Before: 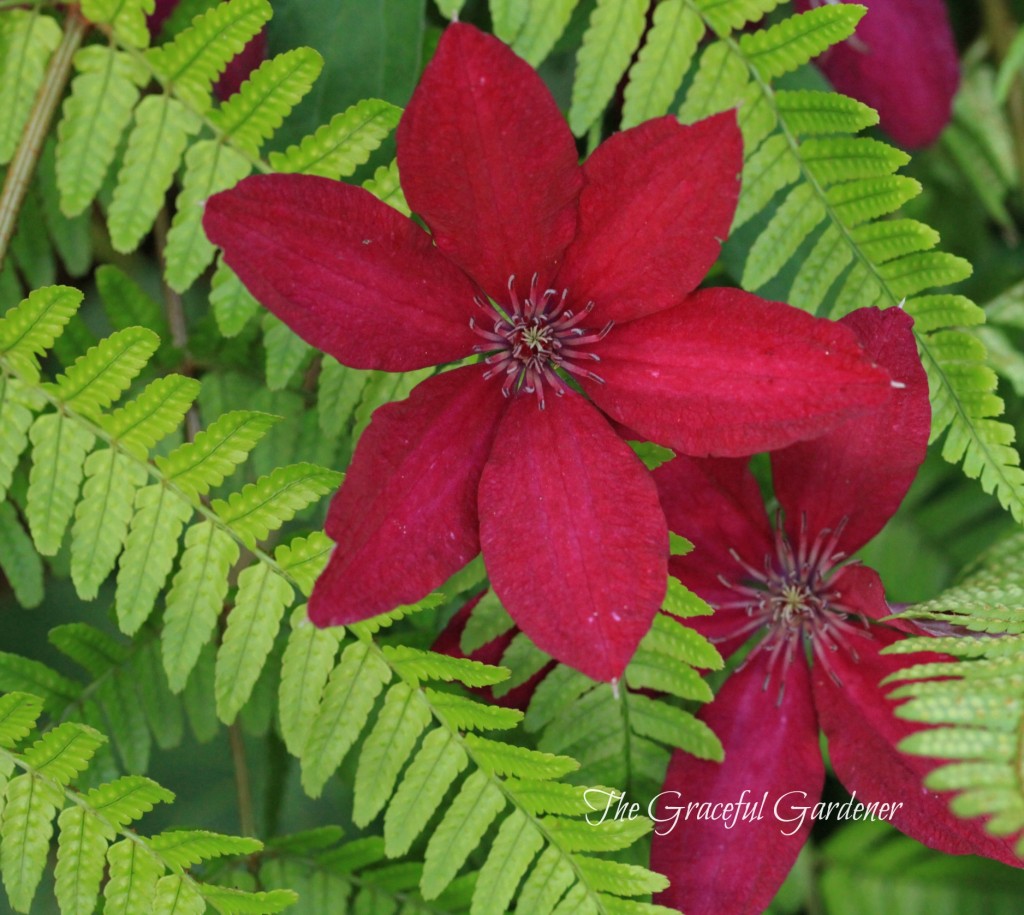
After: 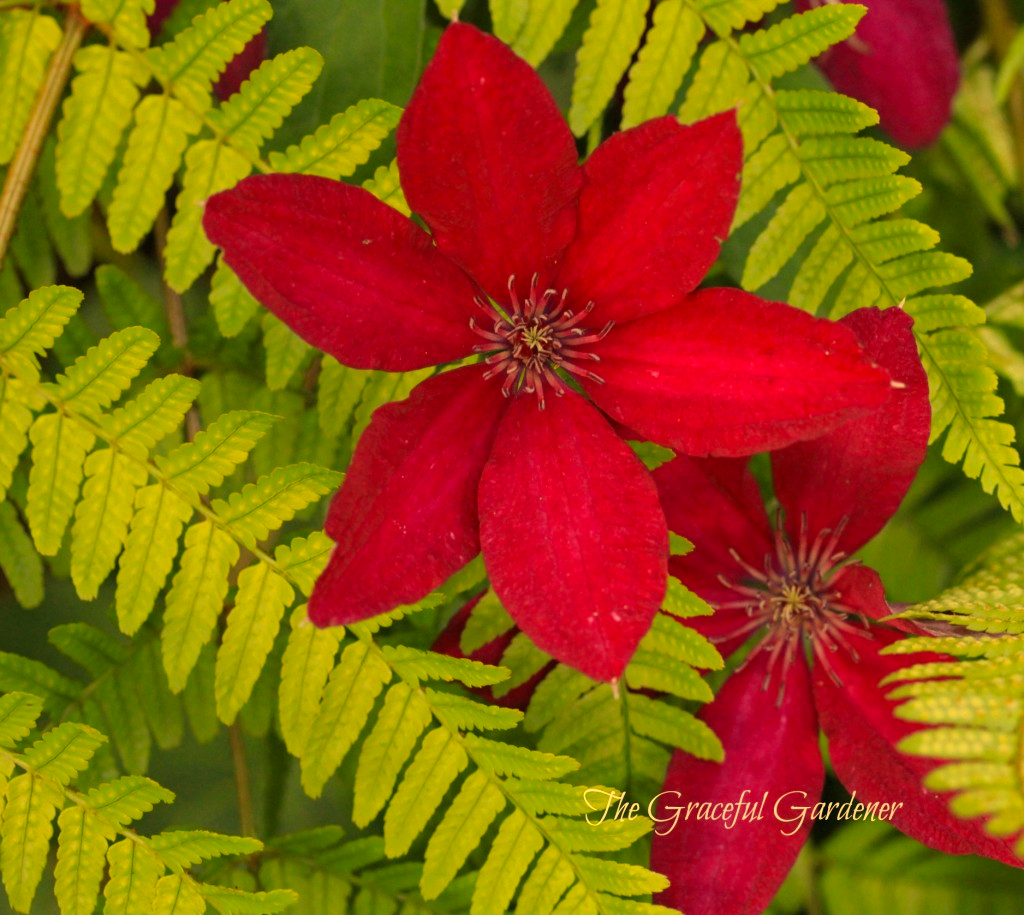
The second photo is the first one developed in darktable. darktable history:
color correction: highlights a* 15, highlights b* 31.55
white balance: red 1.123, blue 0.83
